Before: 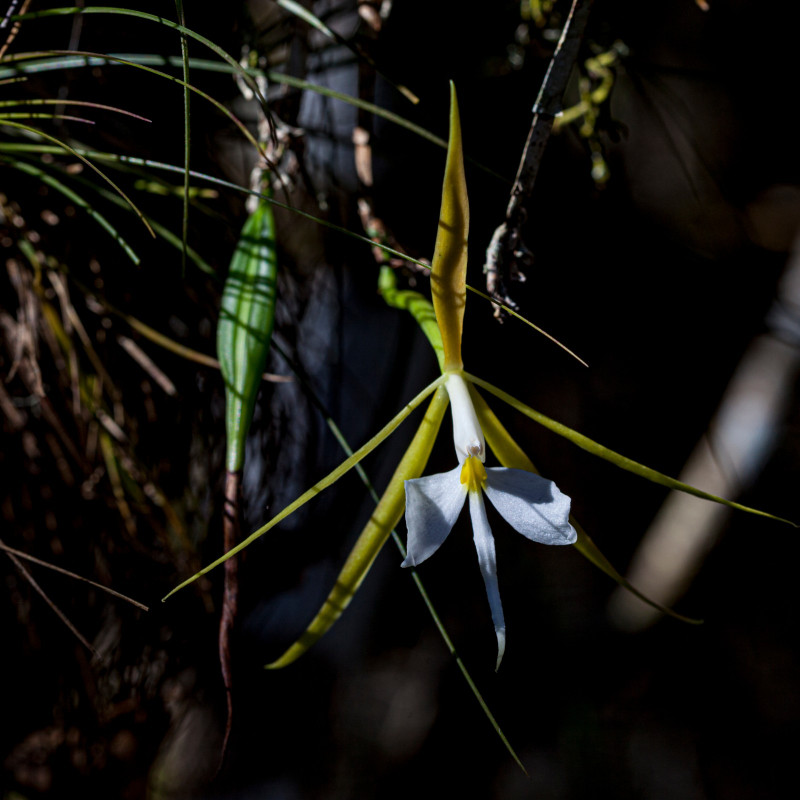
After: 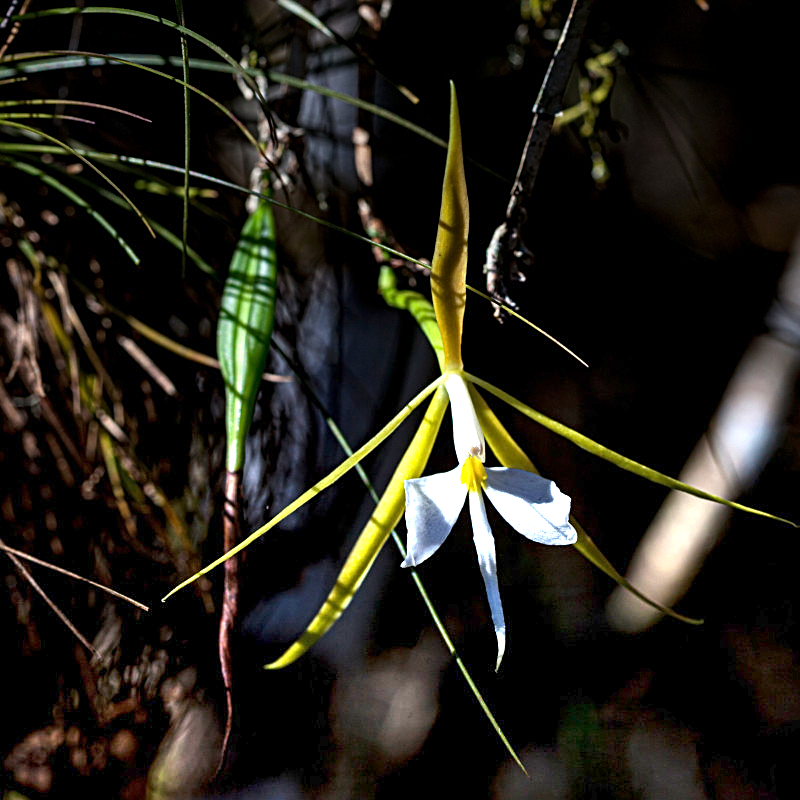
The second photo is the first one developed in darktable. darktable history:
graduated density: density -3.9 EV
sharpen: on, module defaults
